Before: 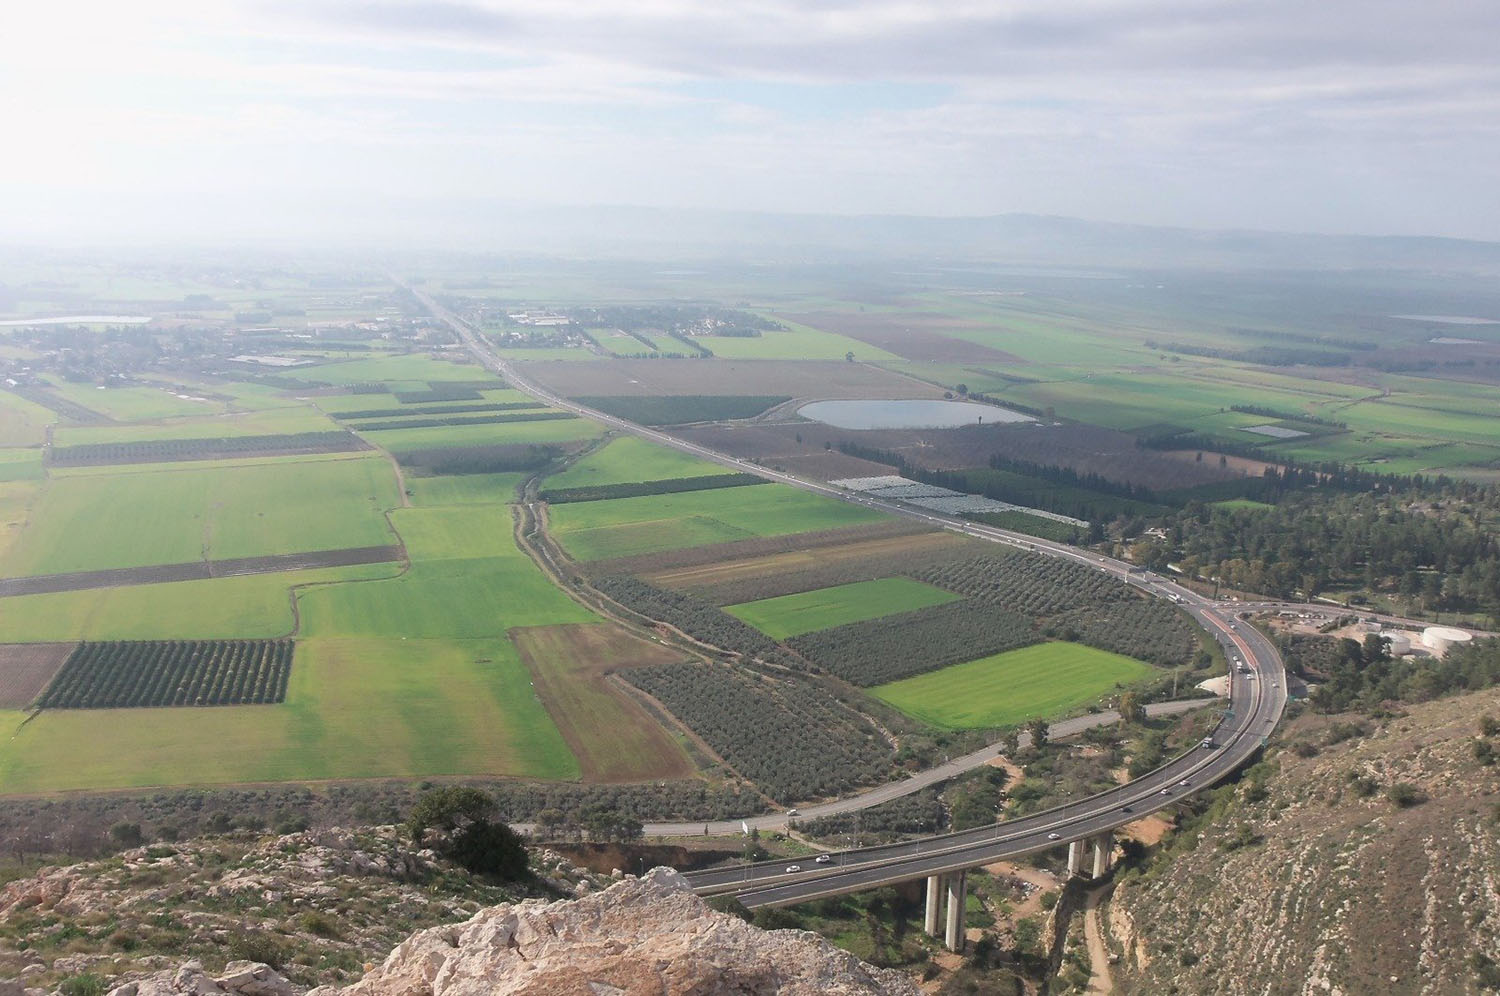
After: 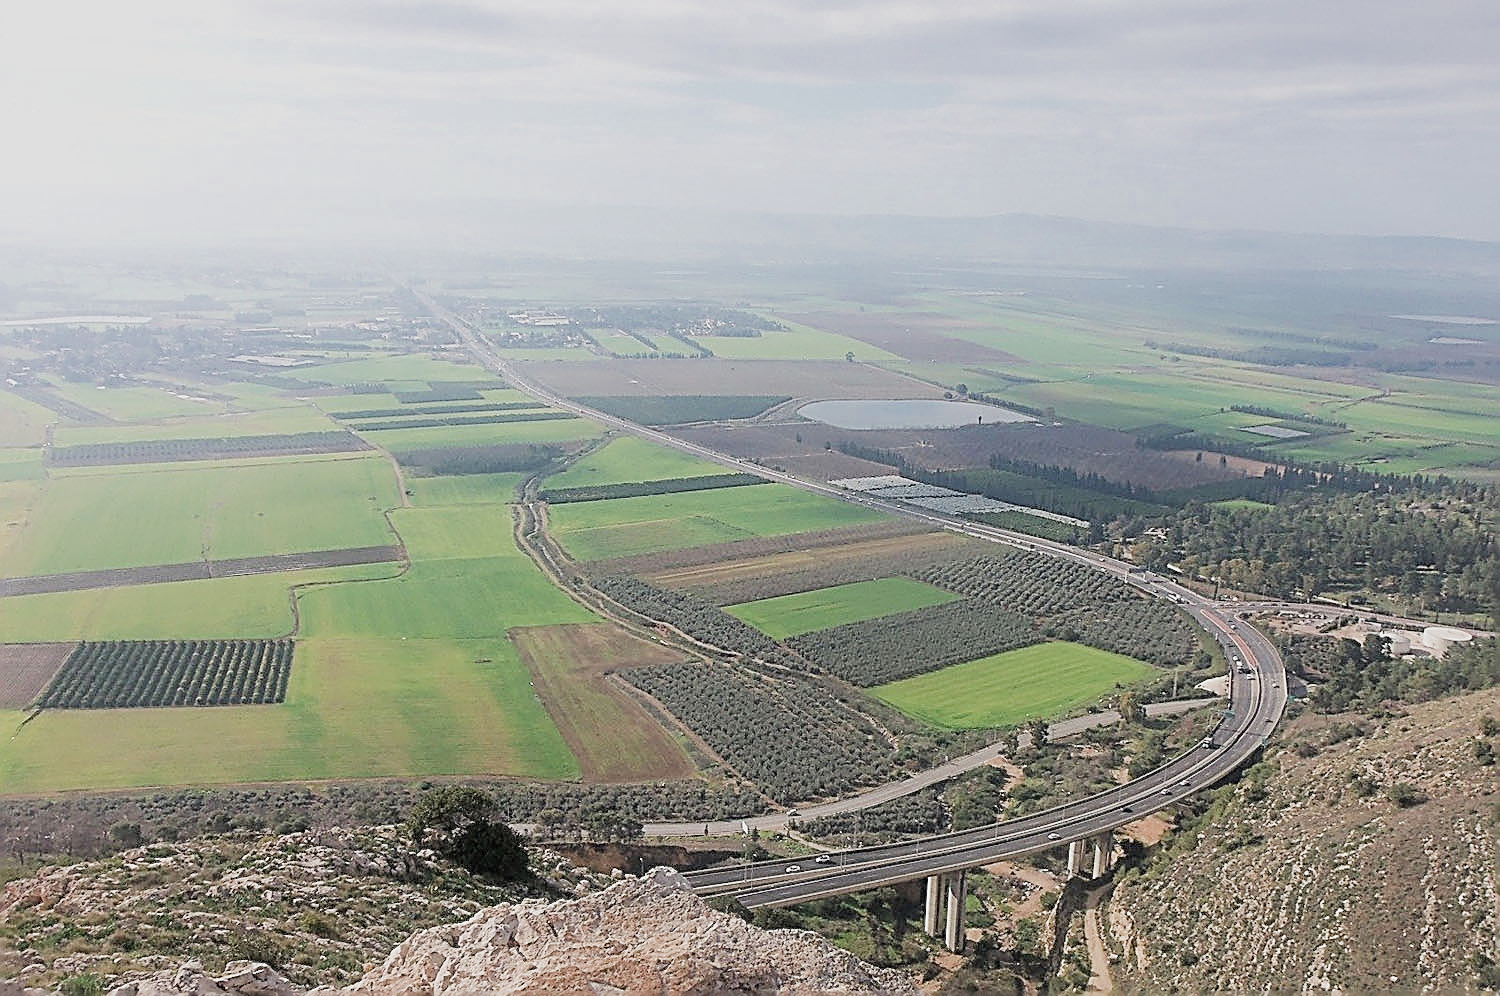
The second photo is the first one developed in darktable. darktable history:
sharpen: amount 1.85
filmic rgb: black relative exposure -7.65 EV, white relative exposure 4.56 EV, hardness 3.61, add noise in highlights 0.002, preserve chrominance max RGB, color science v3 (2019), use custom middle-gray values true, contrast in highlights soft
exposure: black level correction 0.001, exposure 0.498 EV, compensate highlight preservation false
